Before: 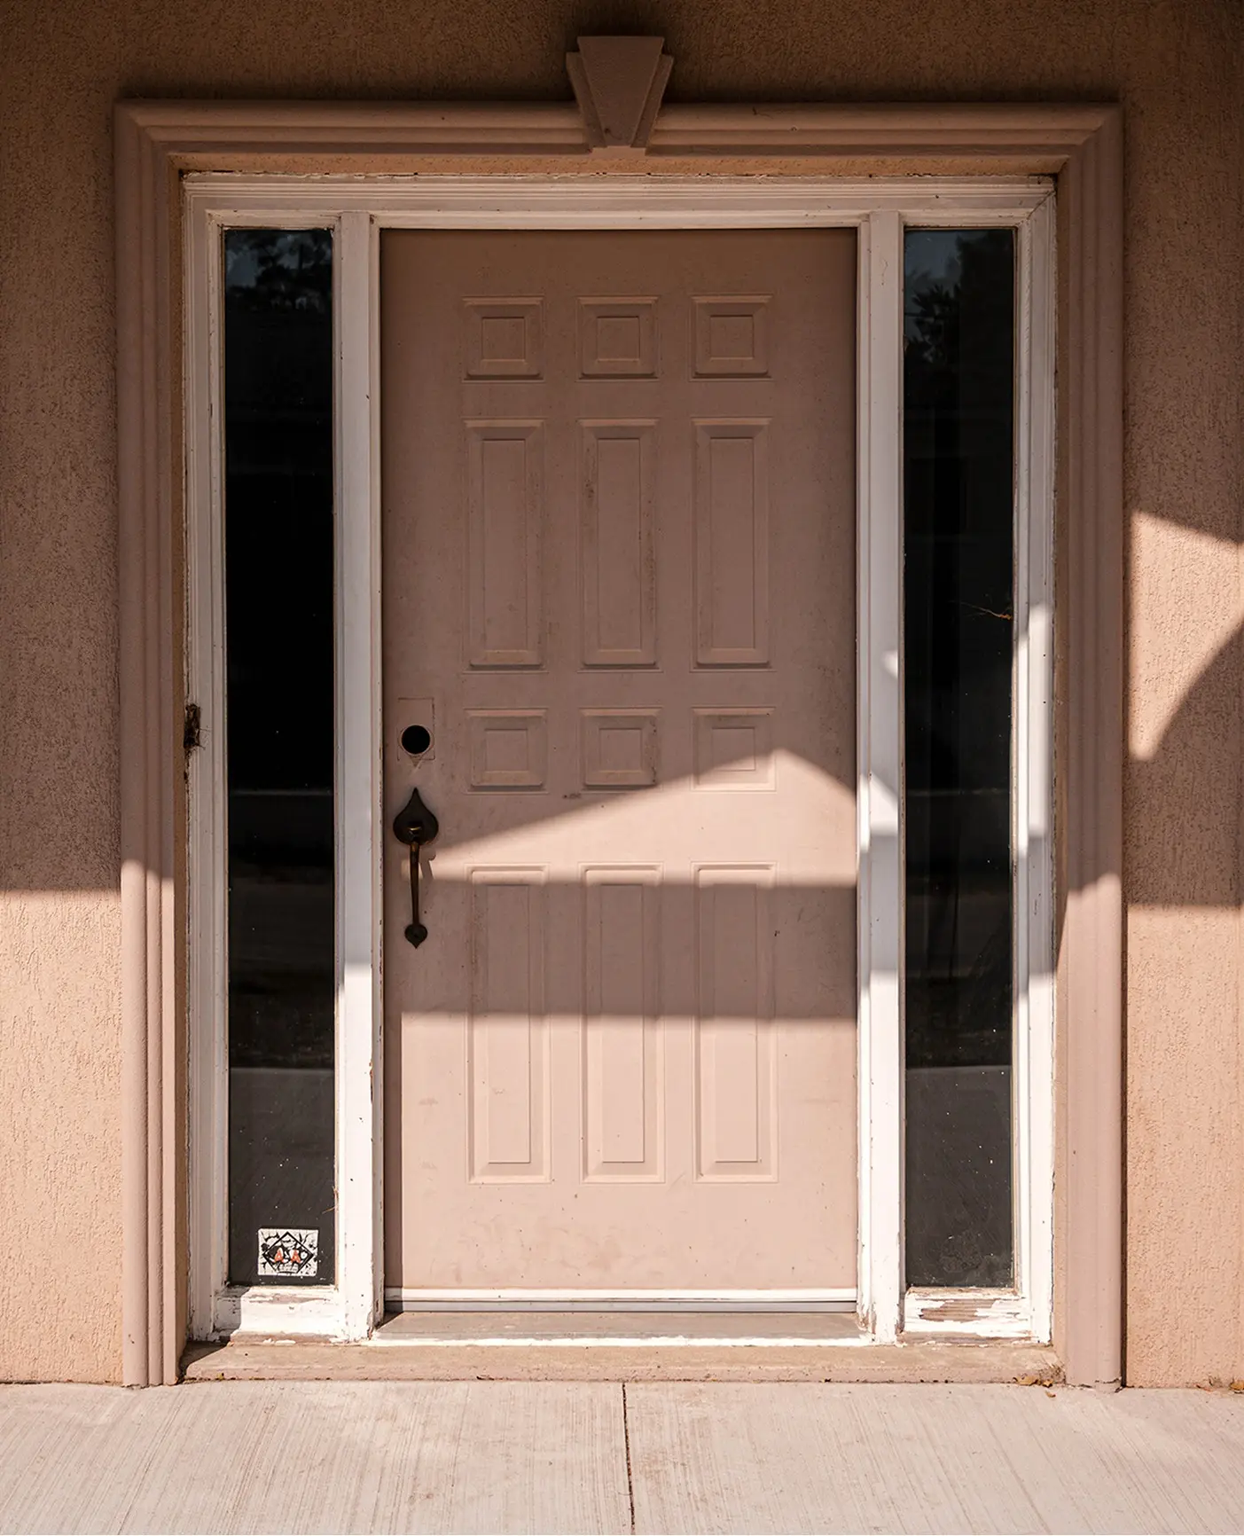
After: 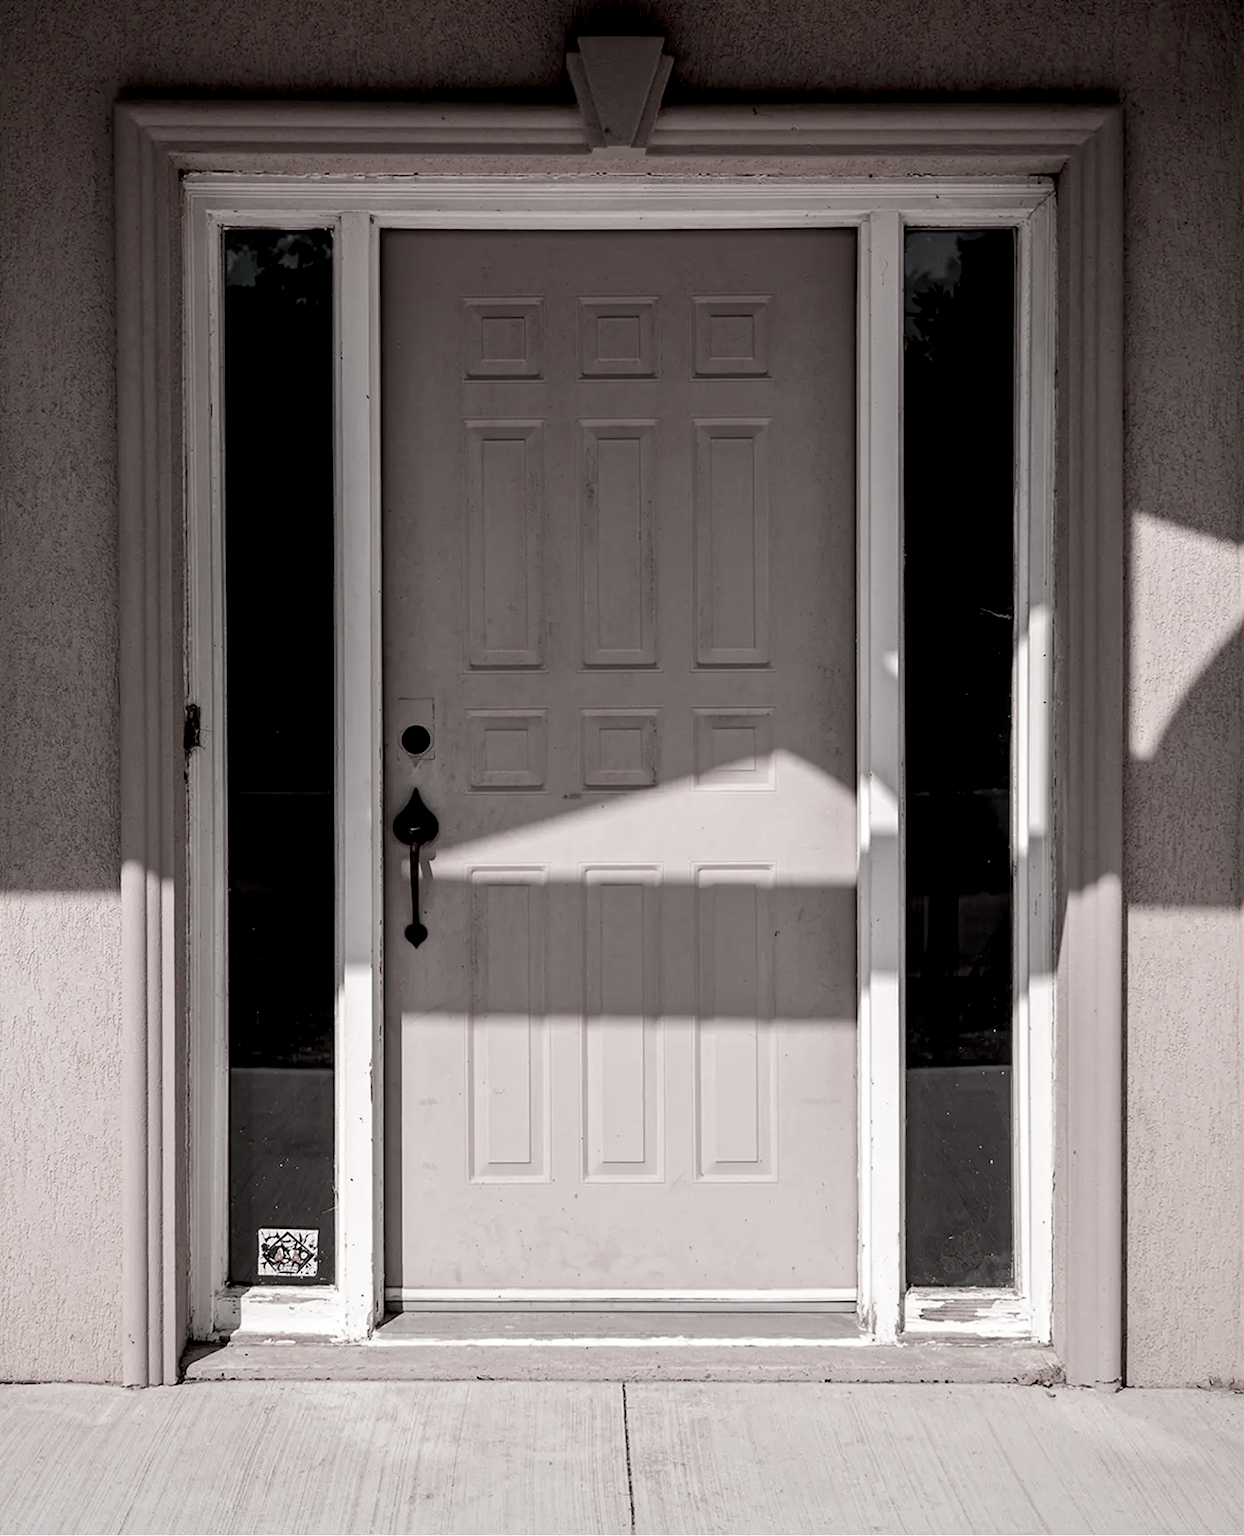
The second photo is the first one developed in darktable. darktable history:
color contrast: green-magenta contrast 0.3, blue-yellow contrast 0.15
exposure: black level correction 0.01, exposure 0.011 EV, compensate highlight preservation false
